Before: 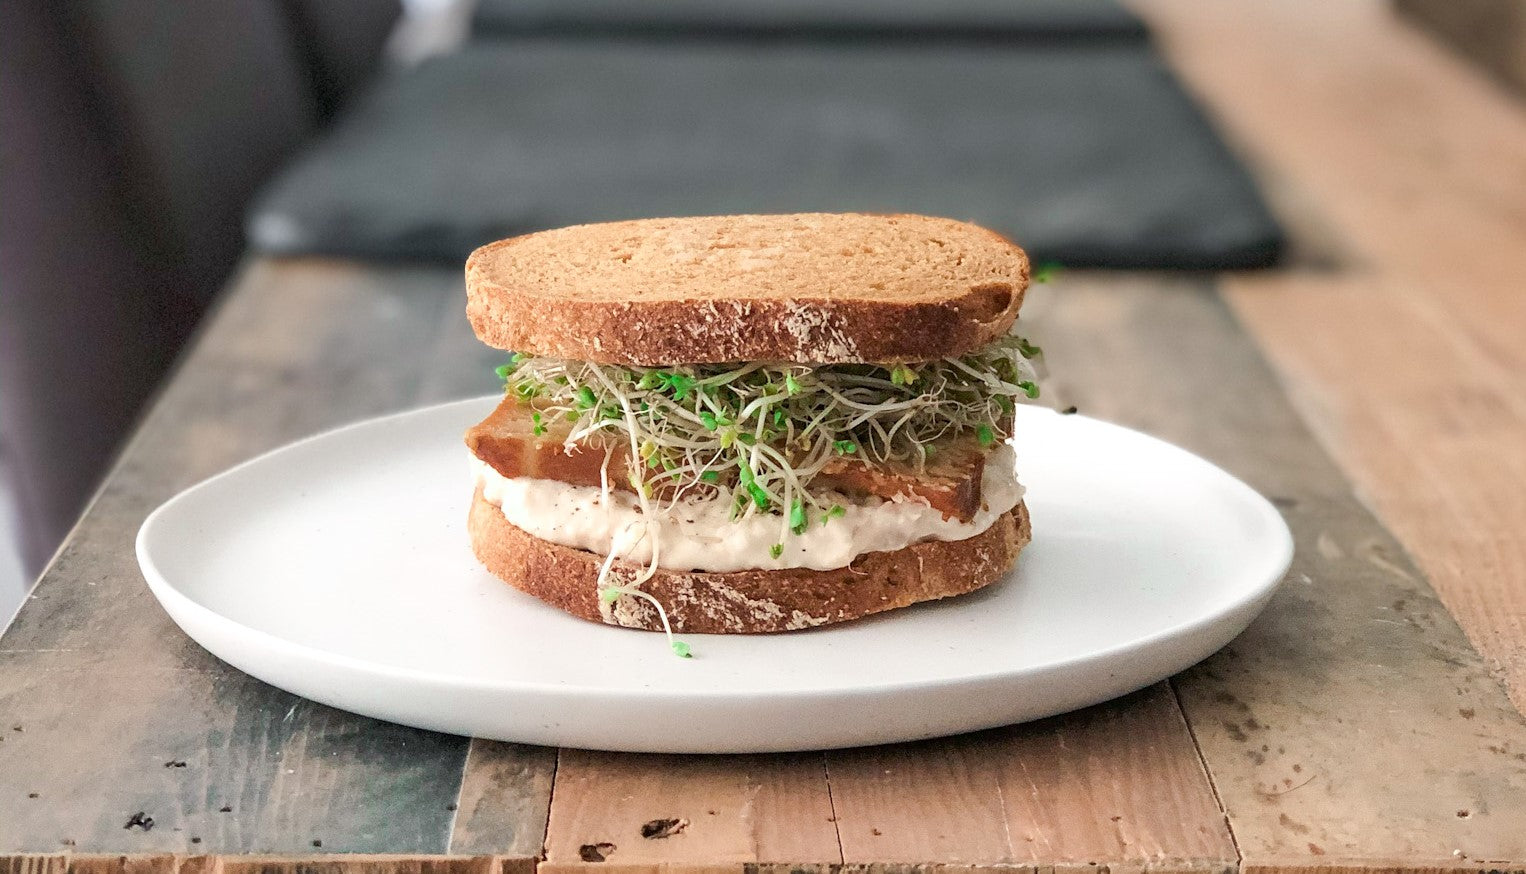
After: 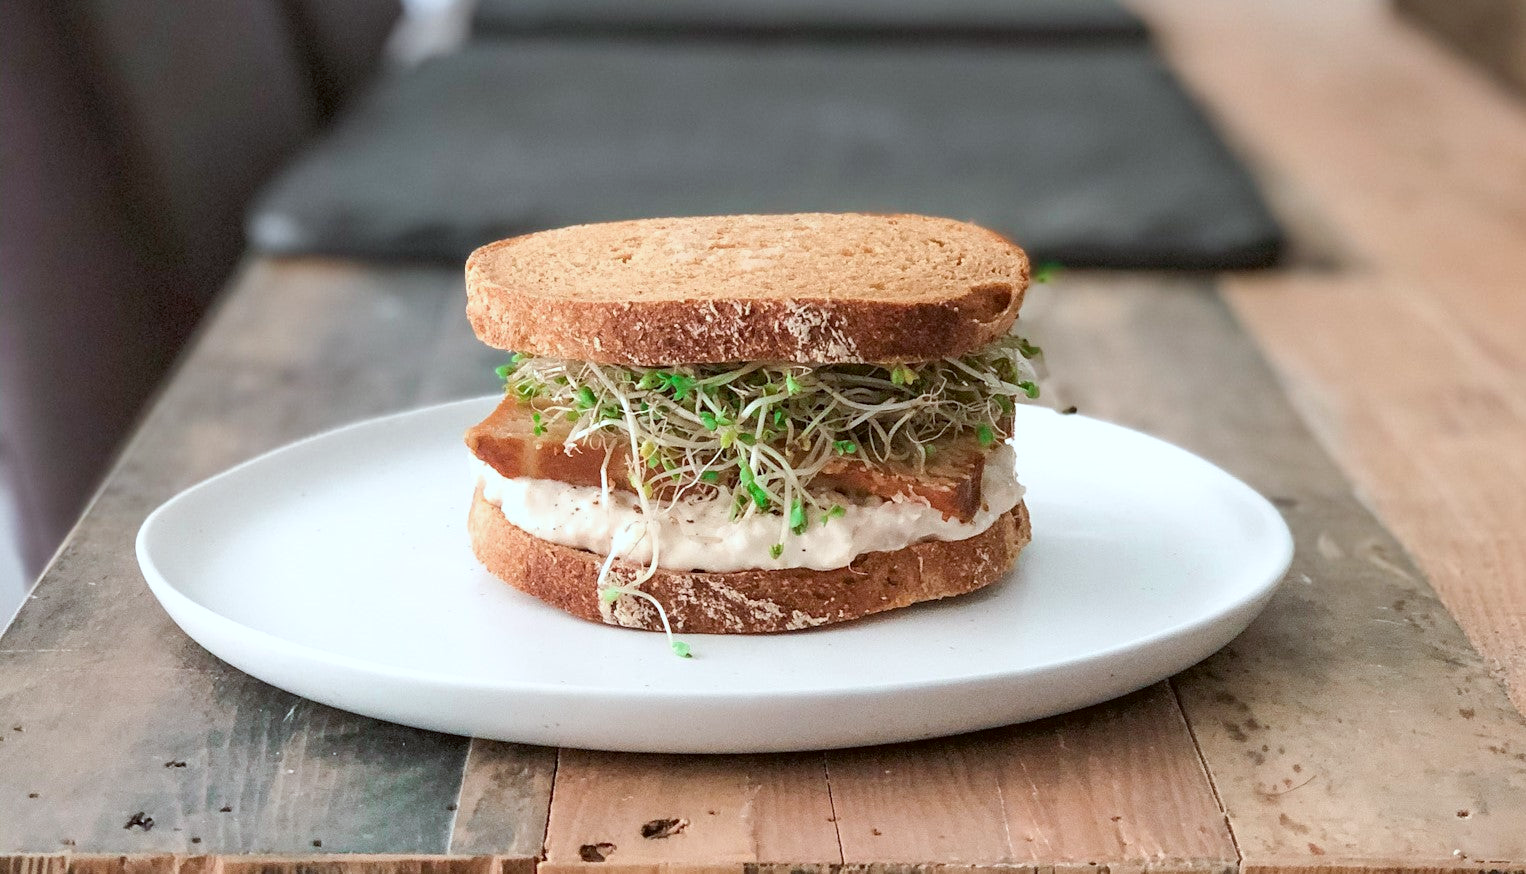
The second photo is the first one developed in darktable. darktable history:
tone equalizer: on, module defaults
color correction: highlights a* -3.37, highlights b* -6.97, shadows a* 2.94, shadows b* 5.12
